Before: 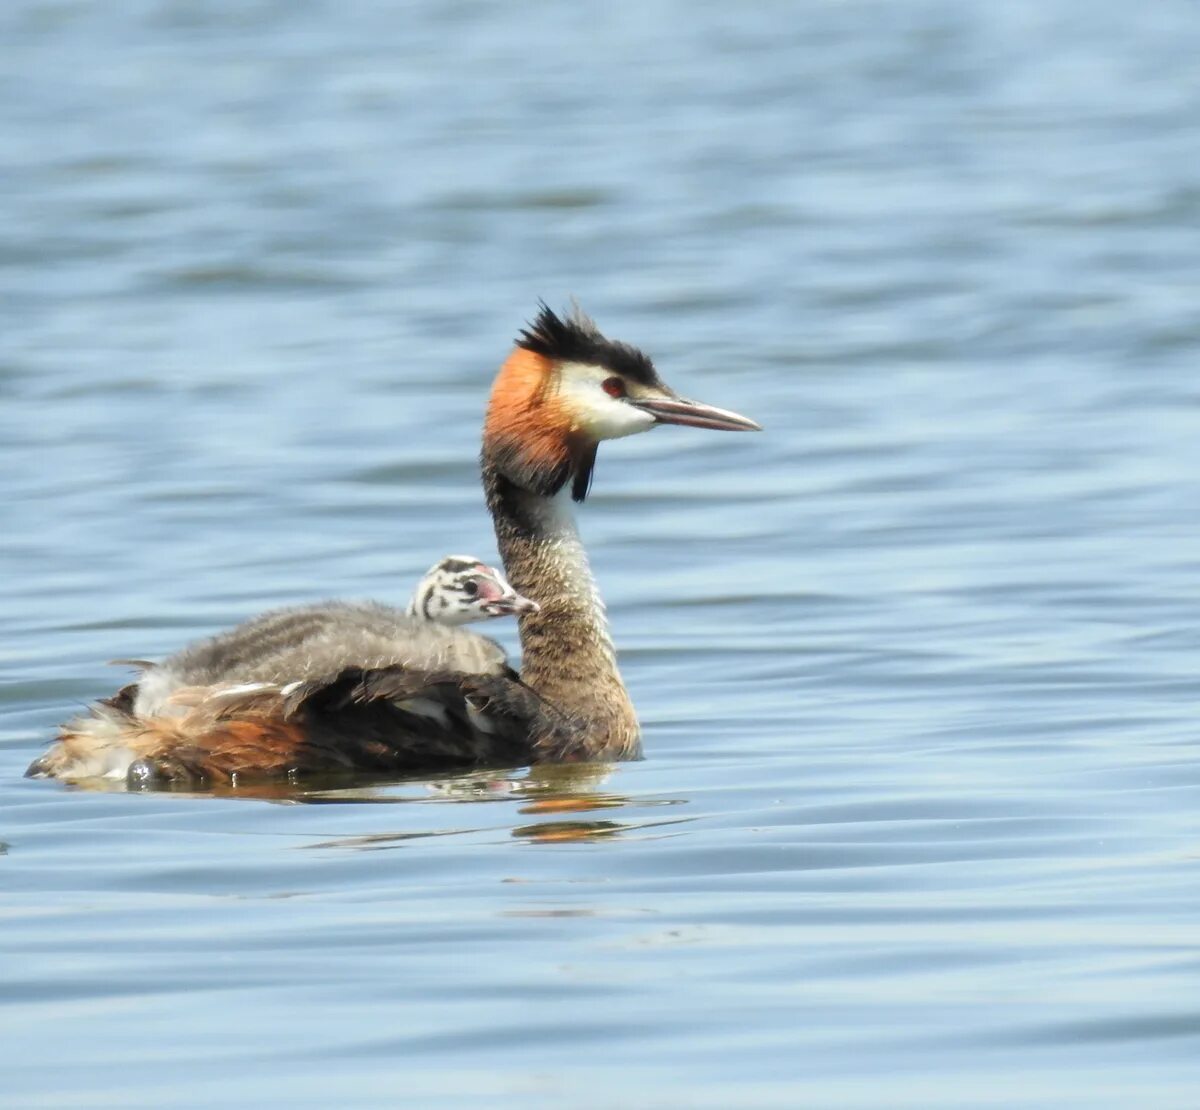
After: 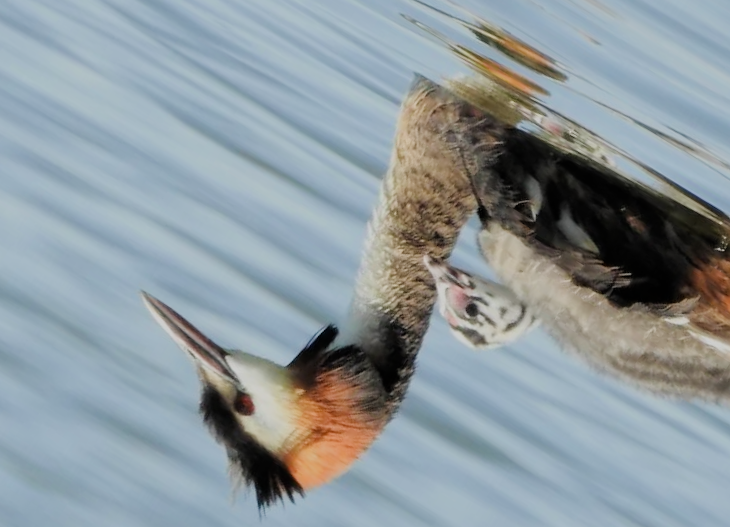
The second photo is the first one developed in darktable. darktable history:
filmic rgb: black relative exposure -6.97 EV, white relative exposure 5.65 EV, hardness 2.85, iterations of high-quality reconstruction 10
crop and rotate: angle 148.11°, left 9.21%, top 15.581%, right 4.376%, bottom 16.957%
